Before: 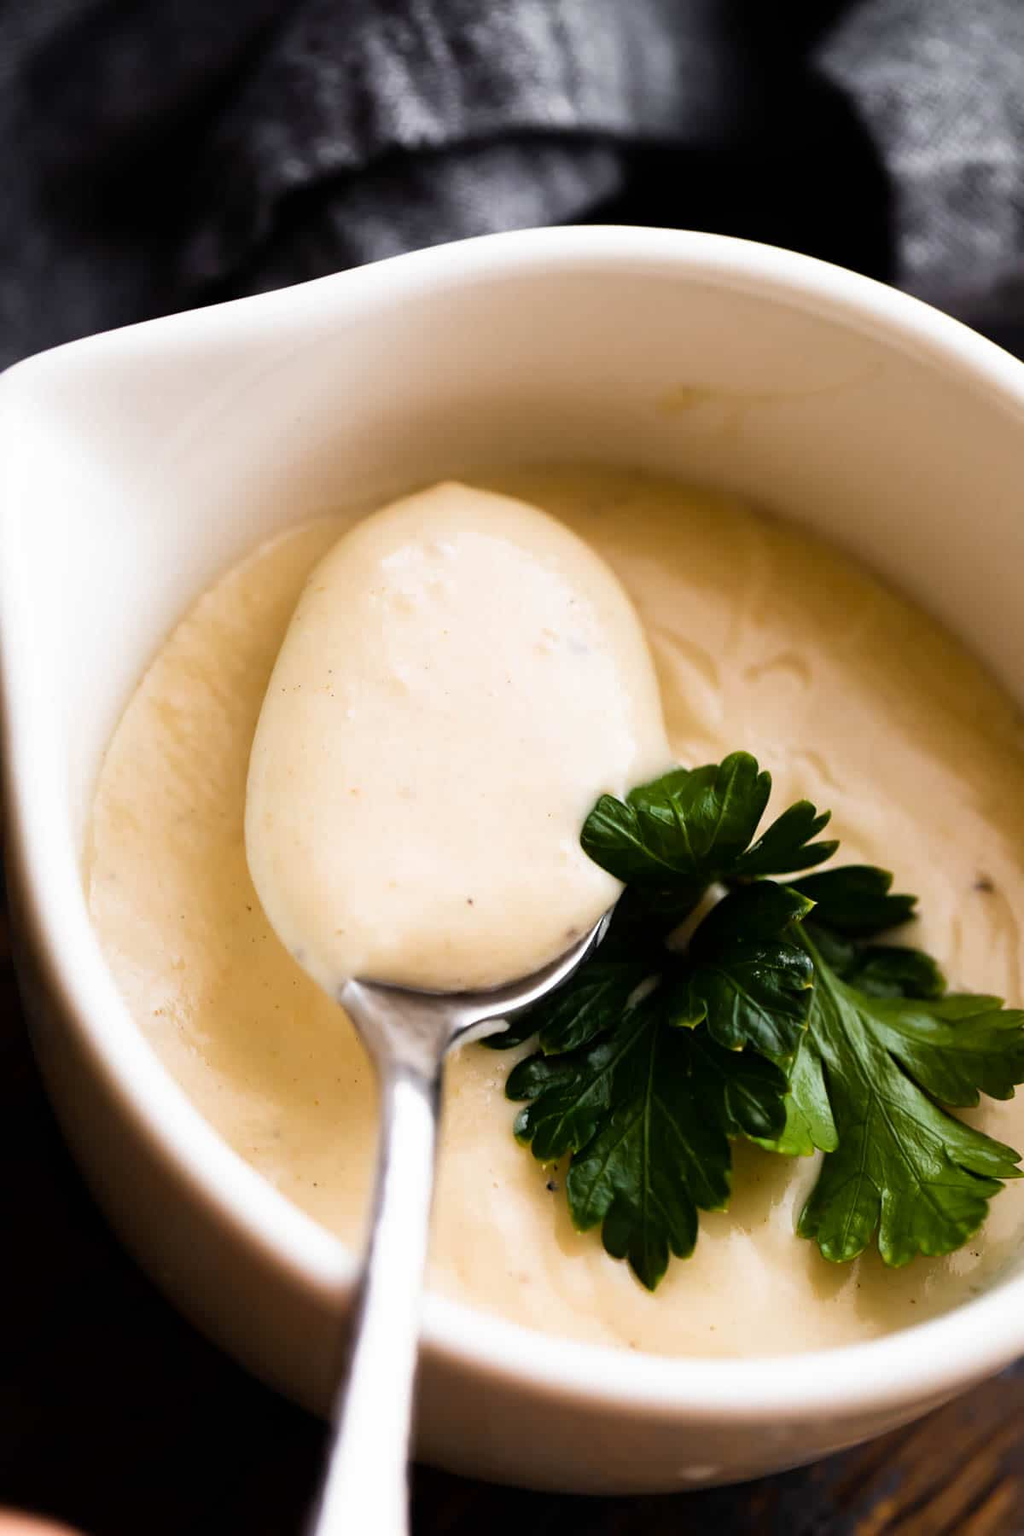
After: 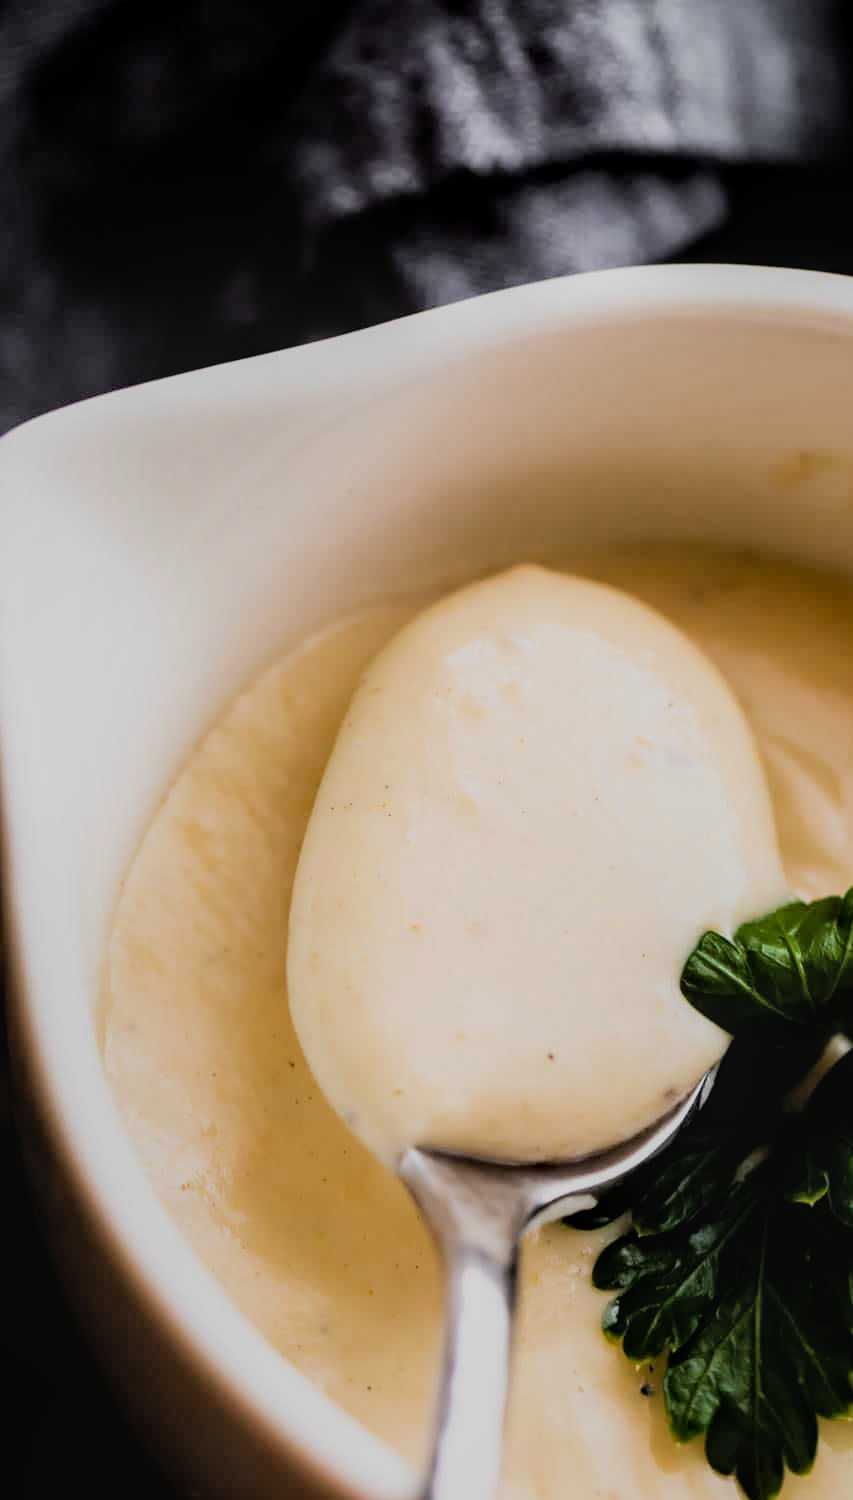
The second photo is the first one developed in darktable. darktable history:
crop: right 28.885%, bottom 16.626%
local contrast: on, module defaults
filmic rgb: black relative exposure -7.65 EV, white relative exposure 4.56 EV, hardness 3.61, color science v6 (2022)
